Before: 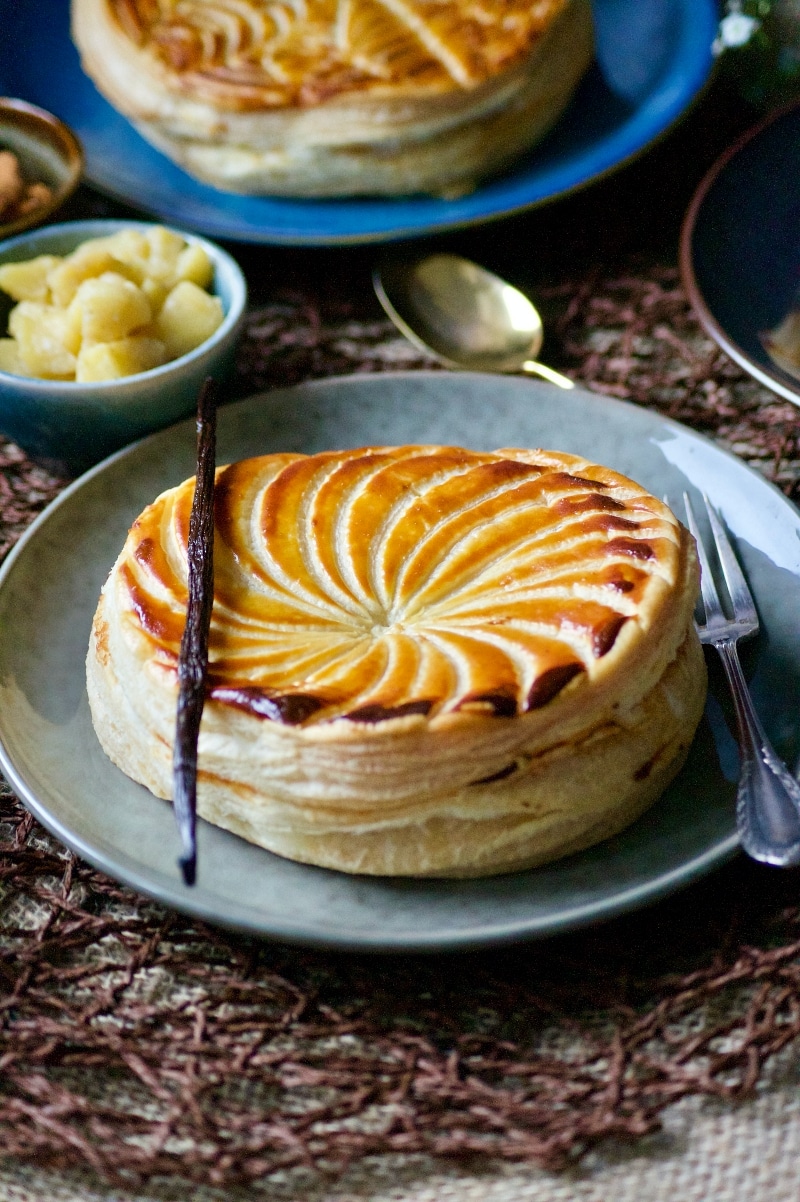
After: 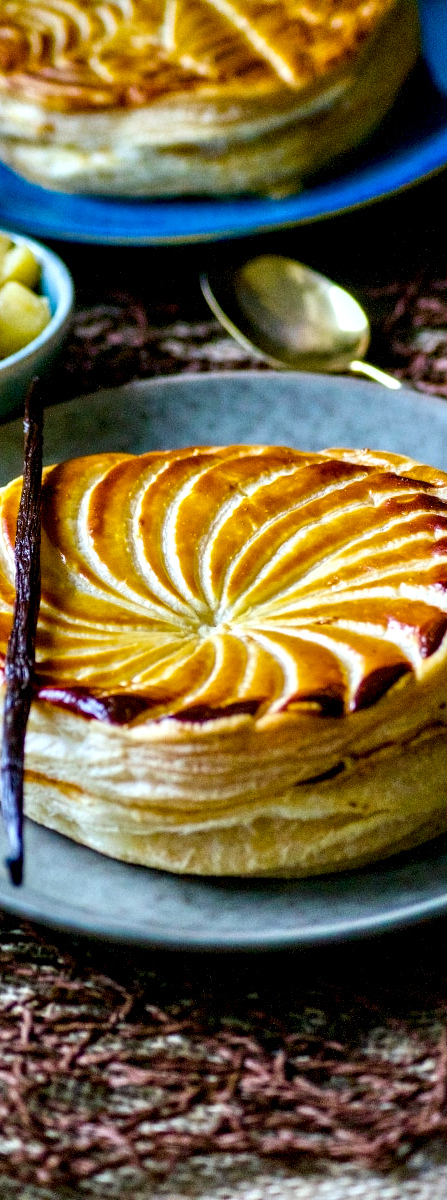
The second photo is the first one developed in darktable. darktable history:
color balance rgb: linear chroma grading › global chroma 15%, perceptual saturation grading › global saturation 30%
crop: left 21.674%, right 22.086%
white balance: red 0.967, blue 1.049
local contrast: highlights 60%, shadows 60%, detail 160%
